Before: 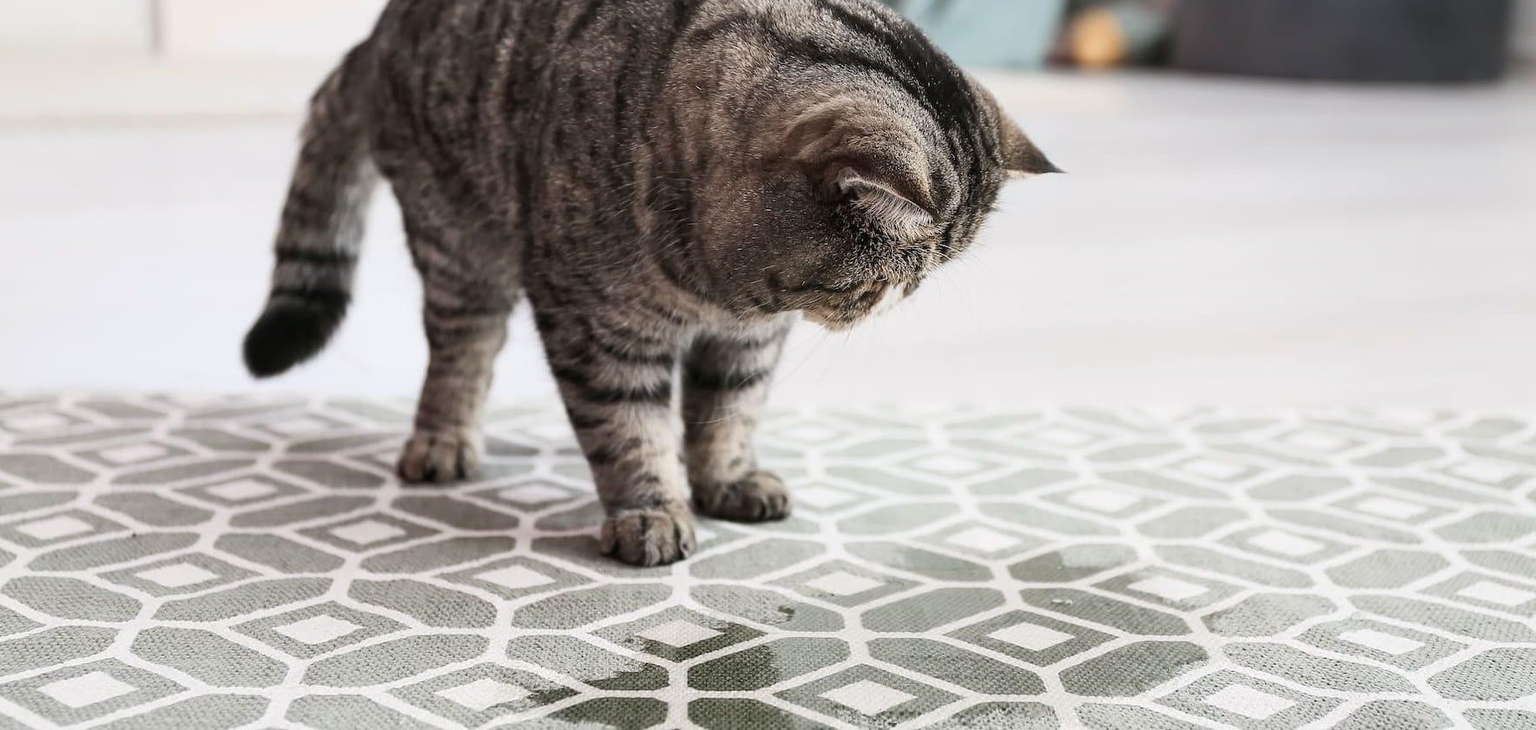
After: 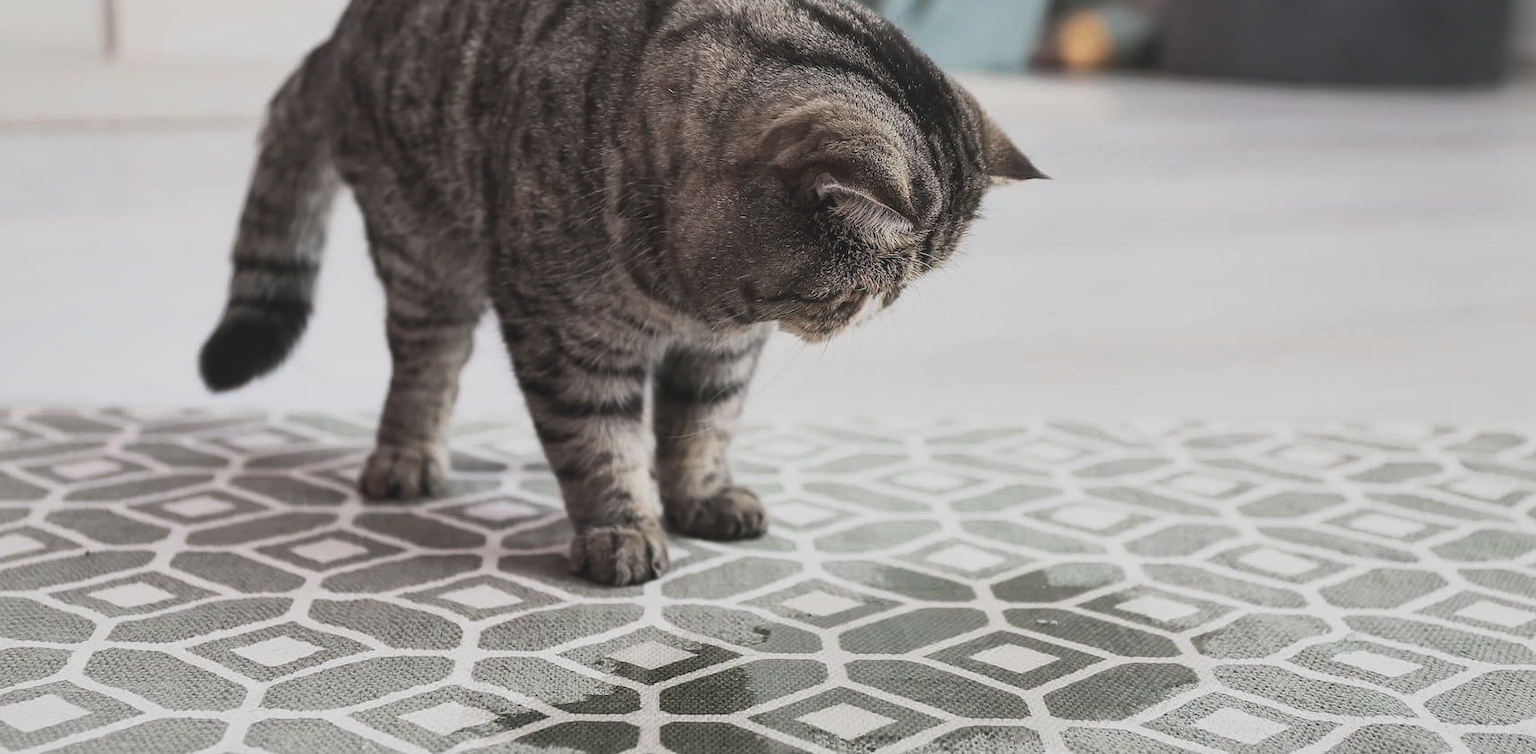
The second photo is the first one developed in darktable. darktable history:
tone curve: curves: ch0 [(0, 0) (0.003, 0.007) (0.011, 0.01) (0.025, 0.016) (0.044, 0.025) (0.069, 0.036) (0.1, 0.052) (0.136, 0.073) (0.177, 0.103) (0.224, 0.135) (0.277, 0.177) (0.335, 0.233) (0.399, 0.303) (0.468, 0.376) (0.543, 0.469) (0.623, 0.581) (0.709, 0.723) (0.801, 0.863) (0.898, 0.938) (1, 1)], preserve colors none
shadows and highlights: highlights color adjustment 49.61%
contrast brightness saturation: contrast -0.244, saturation -0.423
crop and rotate: left 3.227%
